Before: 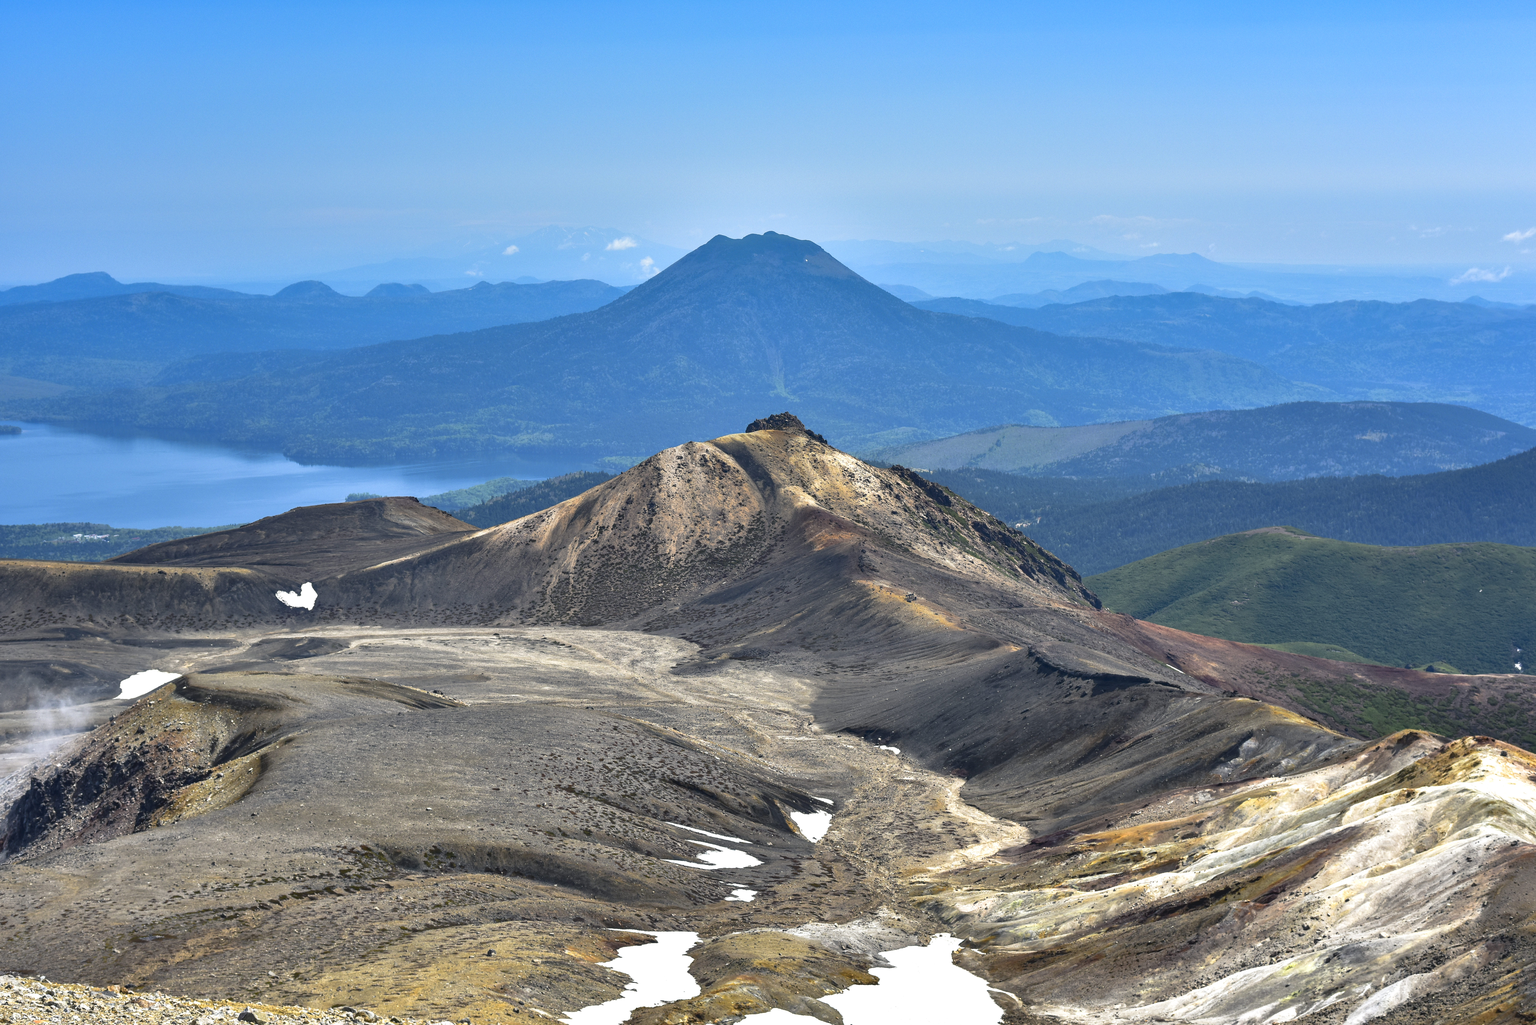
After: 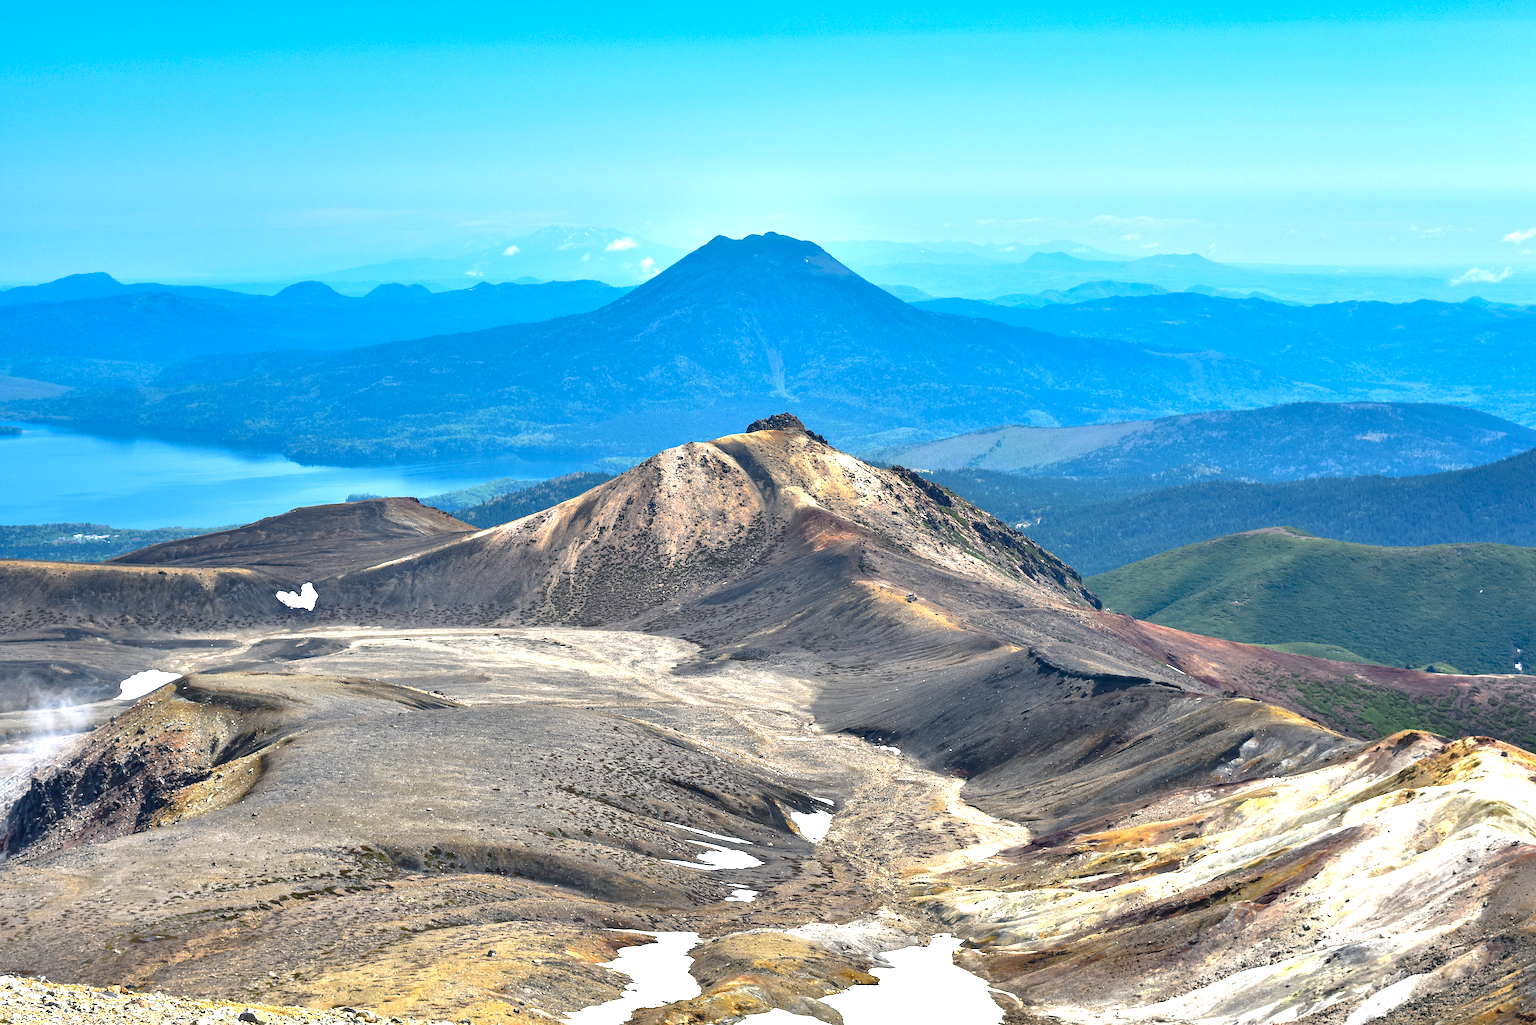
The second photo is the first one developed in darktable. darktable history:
sharpen: amount 0.213
exposure: black level correction 0, exposure 0.696 EV, compensate highlight preservation false
